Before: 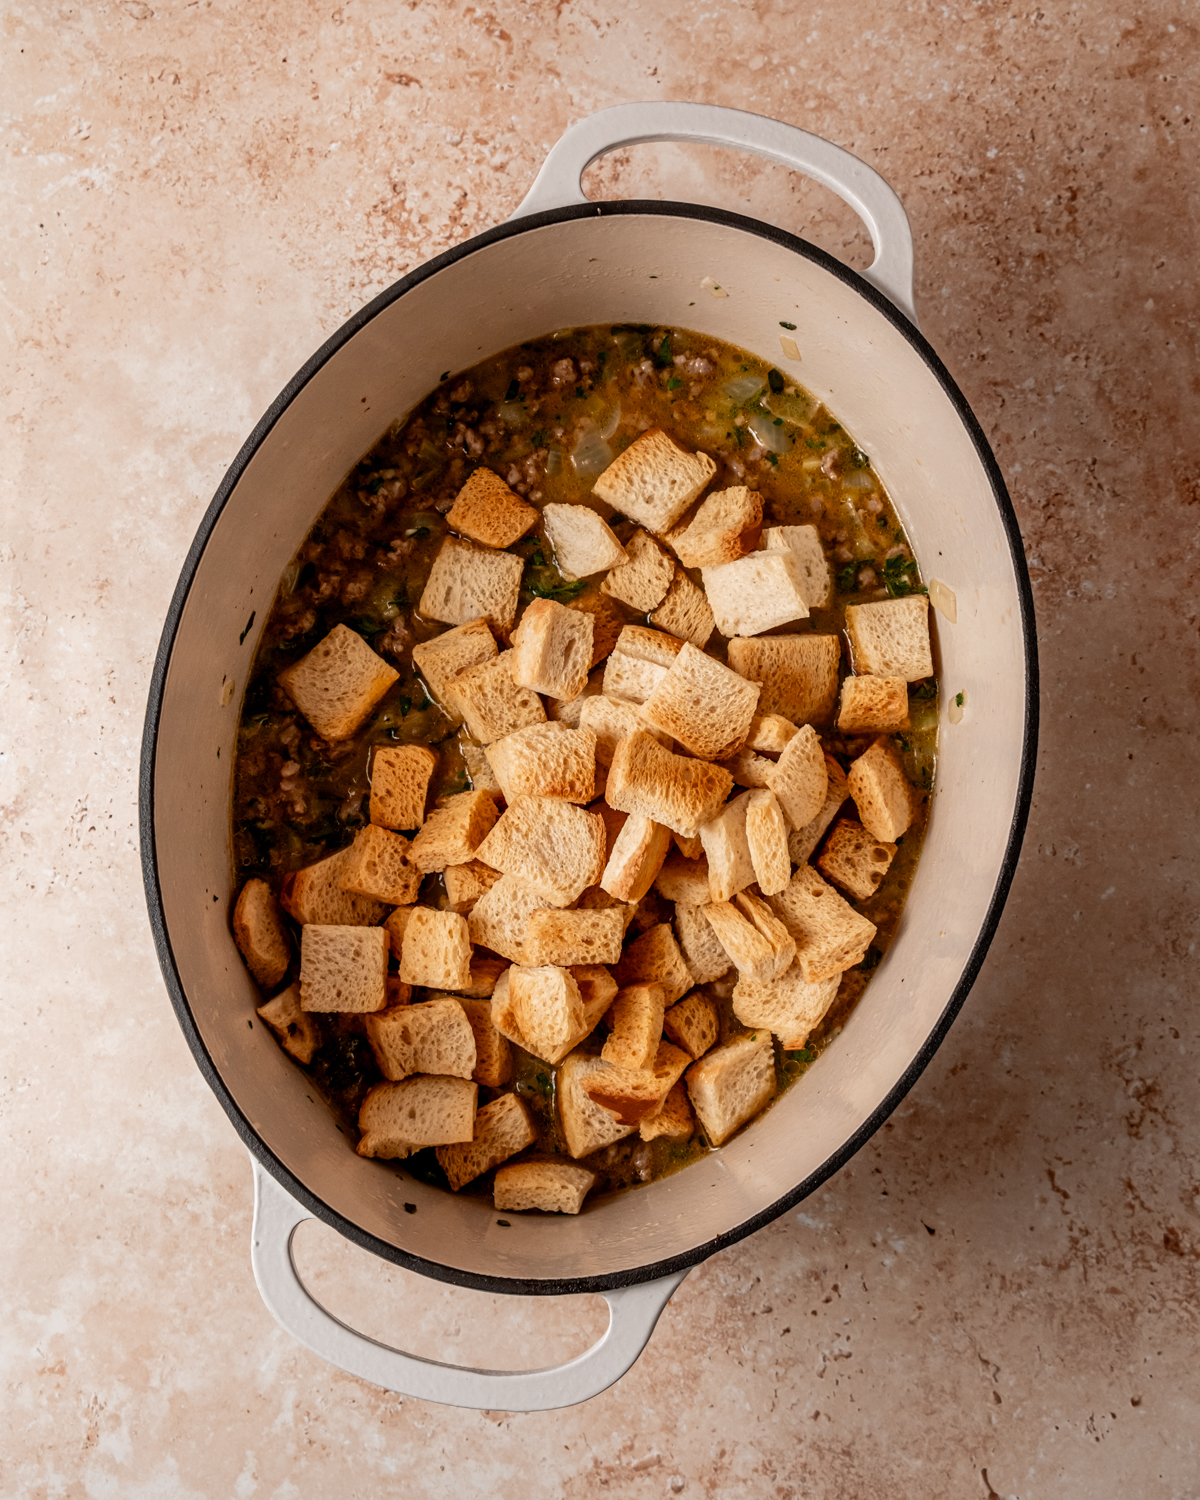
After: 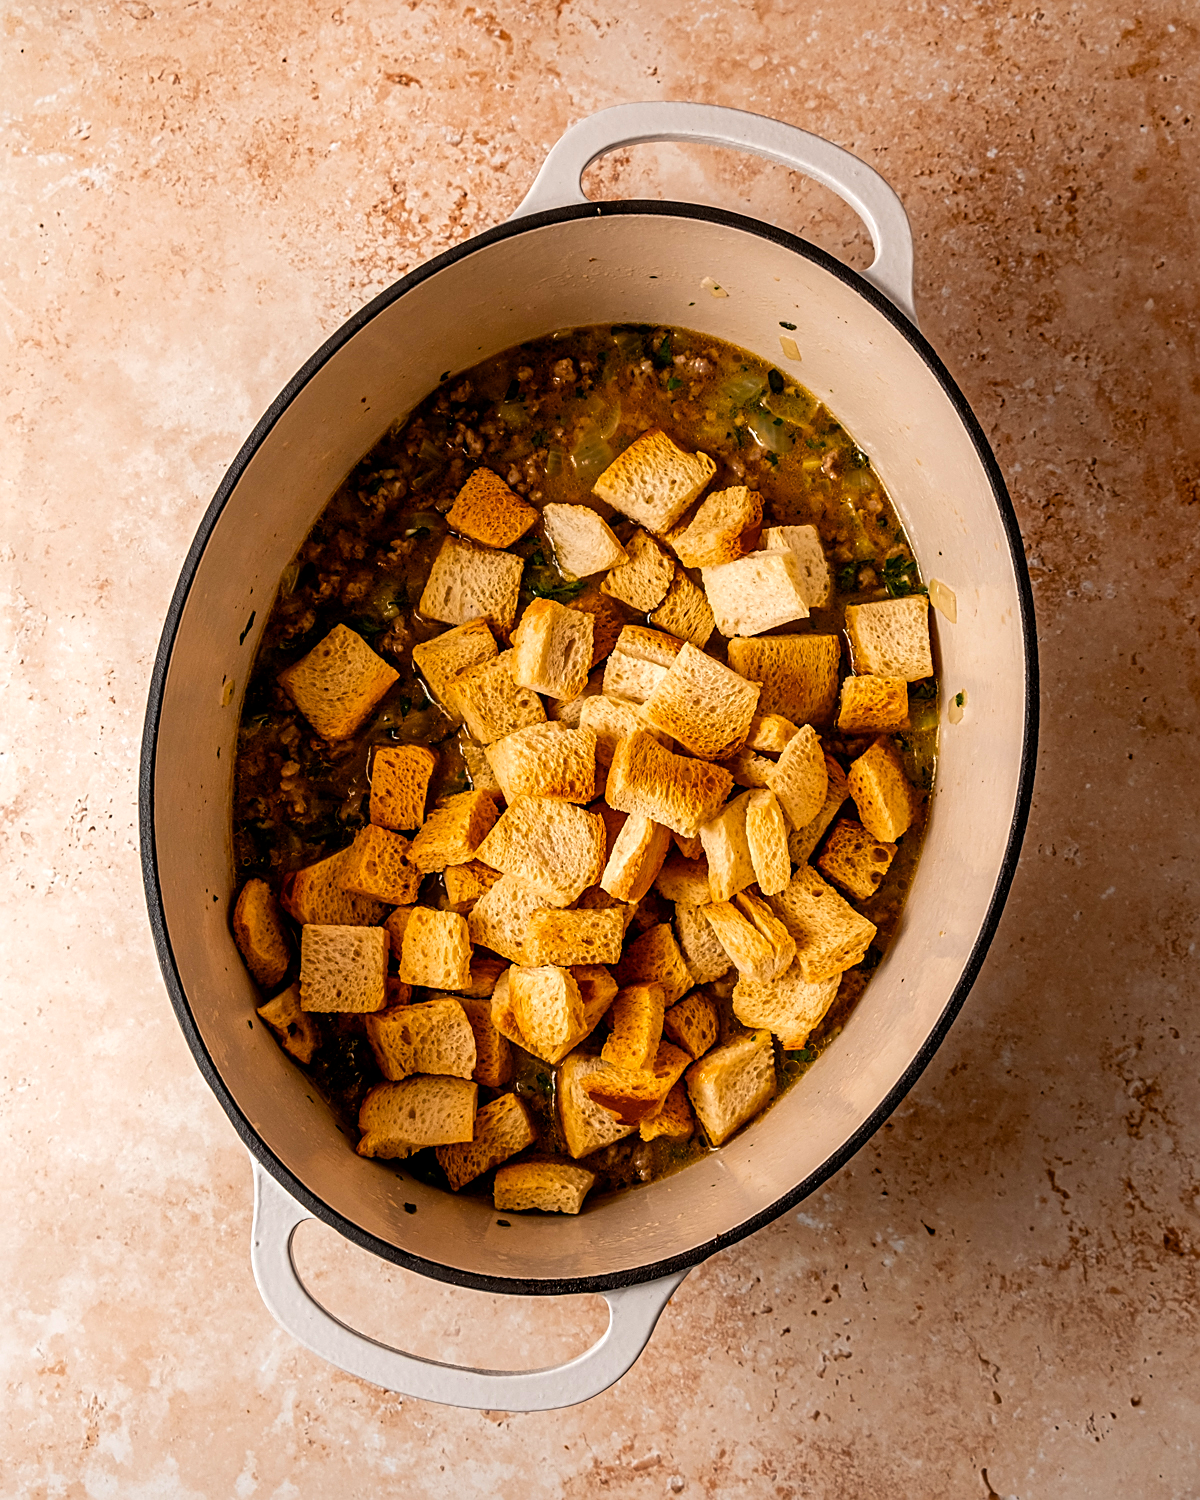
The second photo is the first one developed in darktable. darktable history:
sharpen: on, module defaults
color balance: contrast 10%
color balance rgb: perceptual saturation grading › global saturation 25%, global vibrance 20%
